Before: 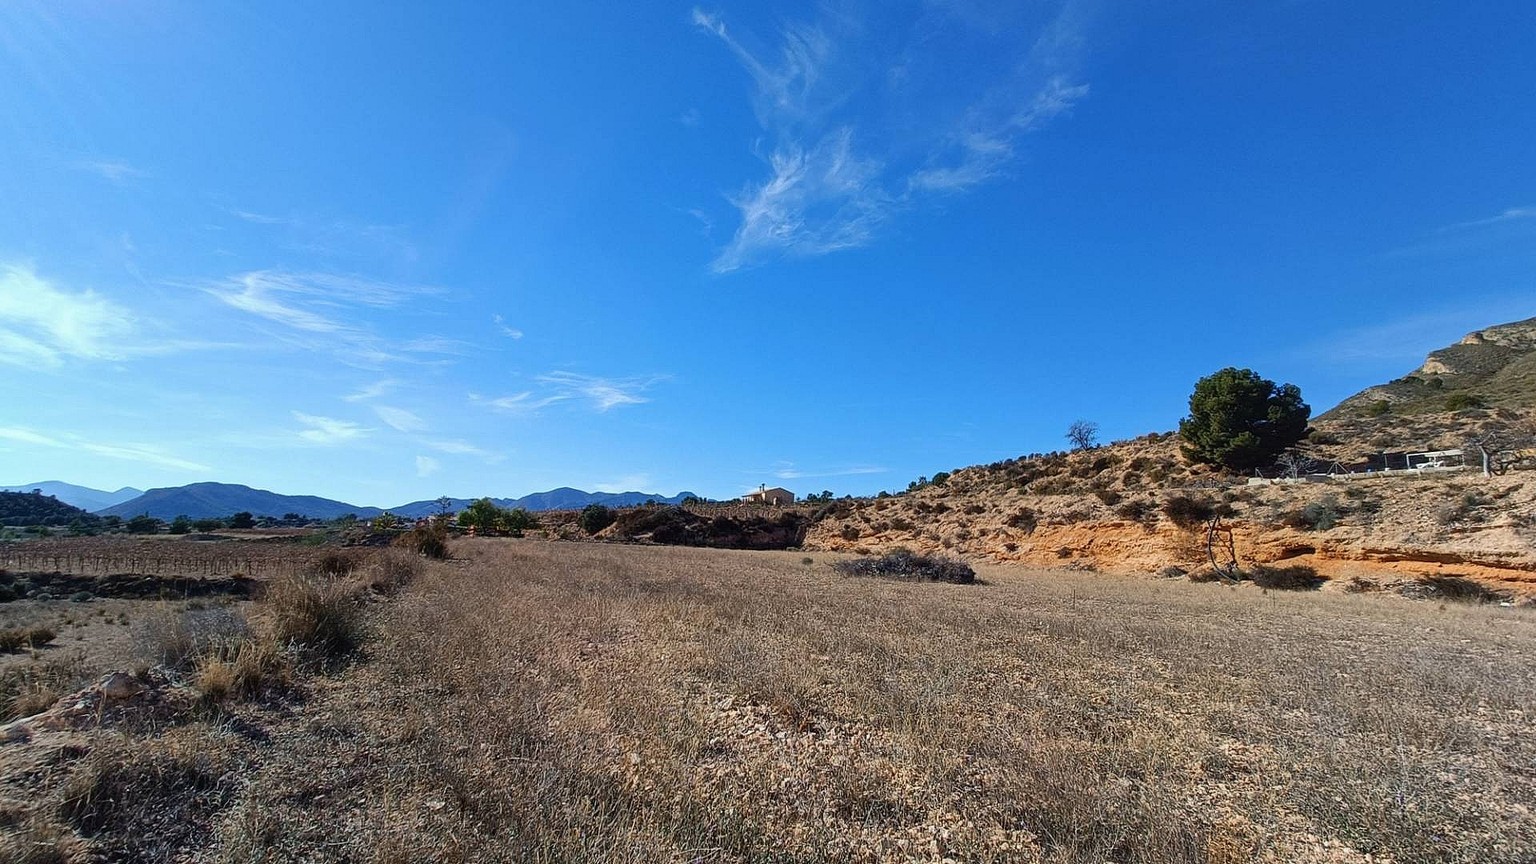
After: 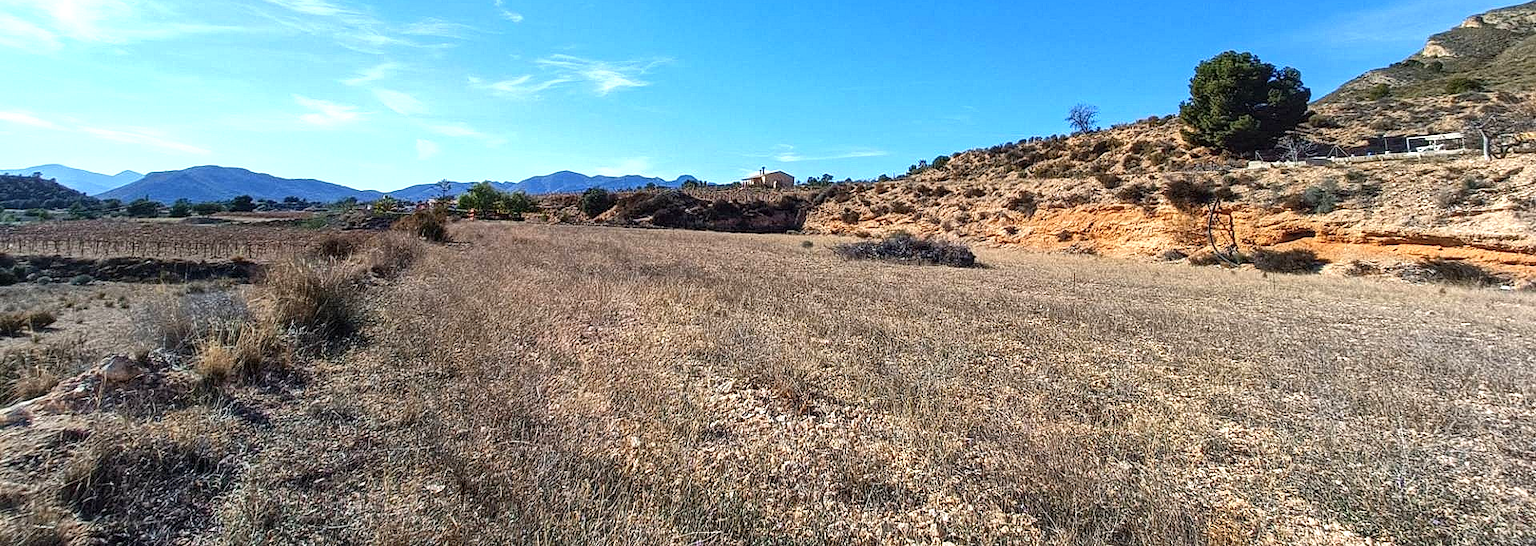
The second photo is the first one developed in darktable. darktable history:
local contrast: on, module defaults
crop and rotate: top 36.737%
exposure: exposure 0.662 EV, compensate exposure bias true, compensate highlight preservation false
